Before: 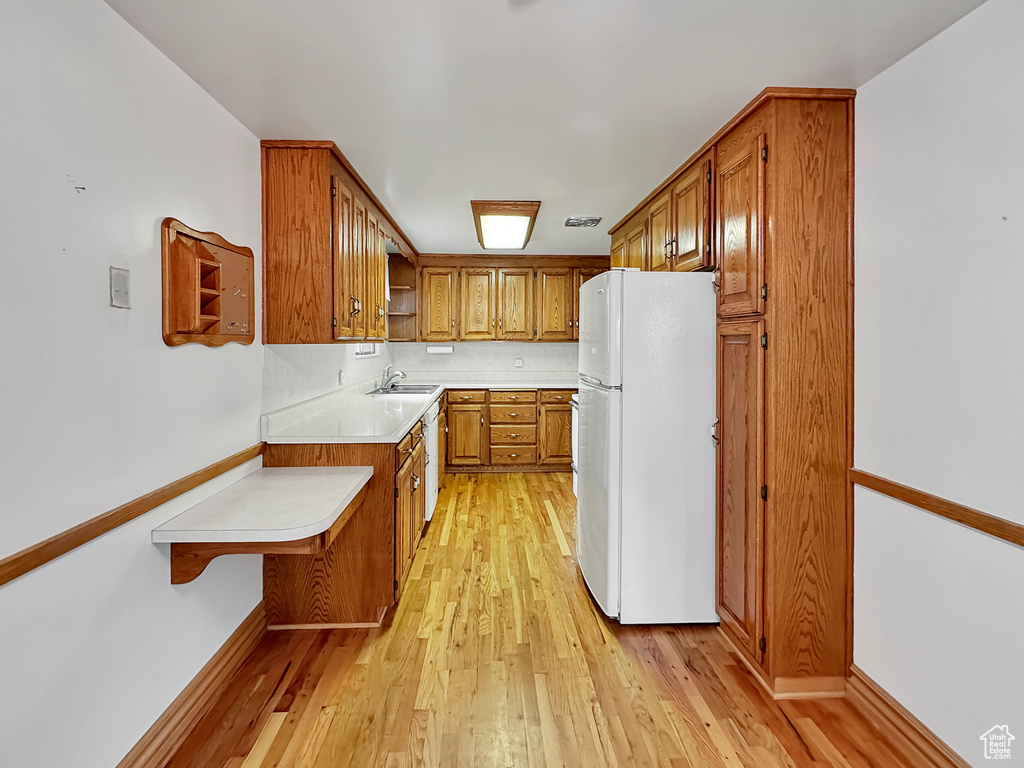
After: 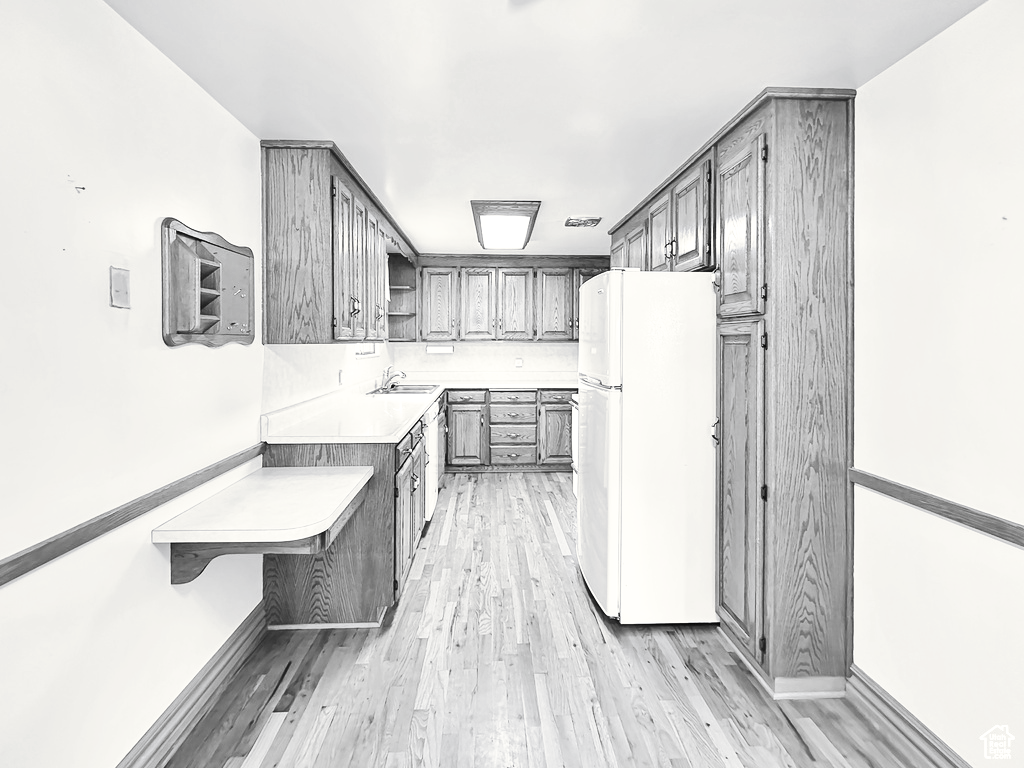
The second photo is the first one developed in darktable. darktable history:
tone curve: curves: ch0 [(0, 0) (0.003, 0.01) (0.011, 0.017) (0.025, 0.035) (0.044, 0.068) (0.069, 0.109) (0.1, 0.144) (0.136, 0.185) (0.177, 0.231) (0.224, 0.279) (0.277, 0.346) (0.335, 0.42) (0.399, 0.5) (0.468, 0.603) (0.543, 0.712) (0.623, 0.808) (0.709, 0.883) (0.801, 0.957) (0.898, 0.993) (1, 1)], preserve colors none
color look up table: target L [78.07, 90.24, 100, 81.33, 75.15, 74.78, 71.84, 98.62, 53.98, 63.98, 54.24, 64.74, 51.42, 26.5, 7.906, 200, 90.24, 82.41, 79.88, 77.34, 65.87, 79.52, 80.24, 45.63, 51.62, 42.92, 13.87, 98.62, 85.98, 87.41, 90.24, 76.61, 72.21, 55.02, 50.96, 78.8, 71.84, 47.51, 32.32, 52.01, 36.57, 6.024, 1.097, 1.645, 57.48, 68.87, 64.36, 29.94, 15.48], target a [-0.002, -0.293, -0.097, 0 ×4, -1.007, 0.001, 0, 0.001, 0, 0.001, 0, 0, 0, -0.293, -0.003, 0, -0.001, 0, -0.002, -0.001, 0, 0.001, 0.001, 0, -1.007, -0.102, -0.102, -0.293, -0.002, 0, 0.001, 0.001, -0.001, 0, 0.001, 0 ×9, 0.001, 0], target b [0.027, 3.684, 1.214, 0.004 ×4, 13.26, -0.003, 0.005, -0.002, 0.005, -0.005, -0.002, -0.001, 0, 3.684, 0.028, 0.004, 0.005, 0.005, 0.027, 0.005, -0.002, -0.005, -0.002, -0.001, 13.26, 1.257, 1.253, 3.684, 0.027, 0.004, -0.002, -0.002, 0.005, 0.004, -0.002, -0.002, -0.005, 0.002, -0.001, 0, 0, 0.005, 0.005, 0.005, -0.004, -0.001], num patches 49
